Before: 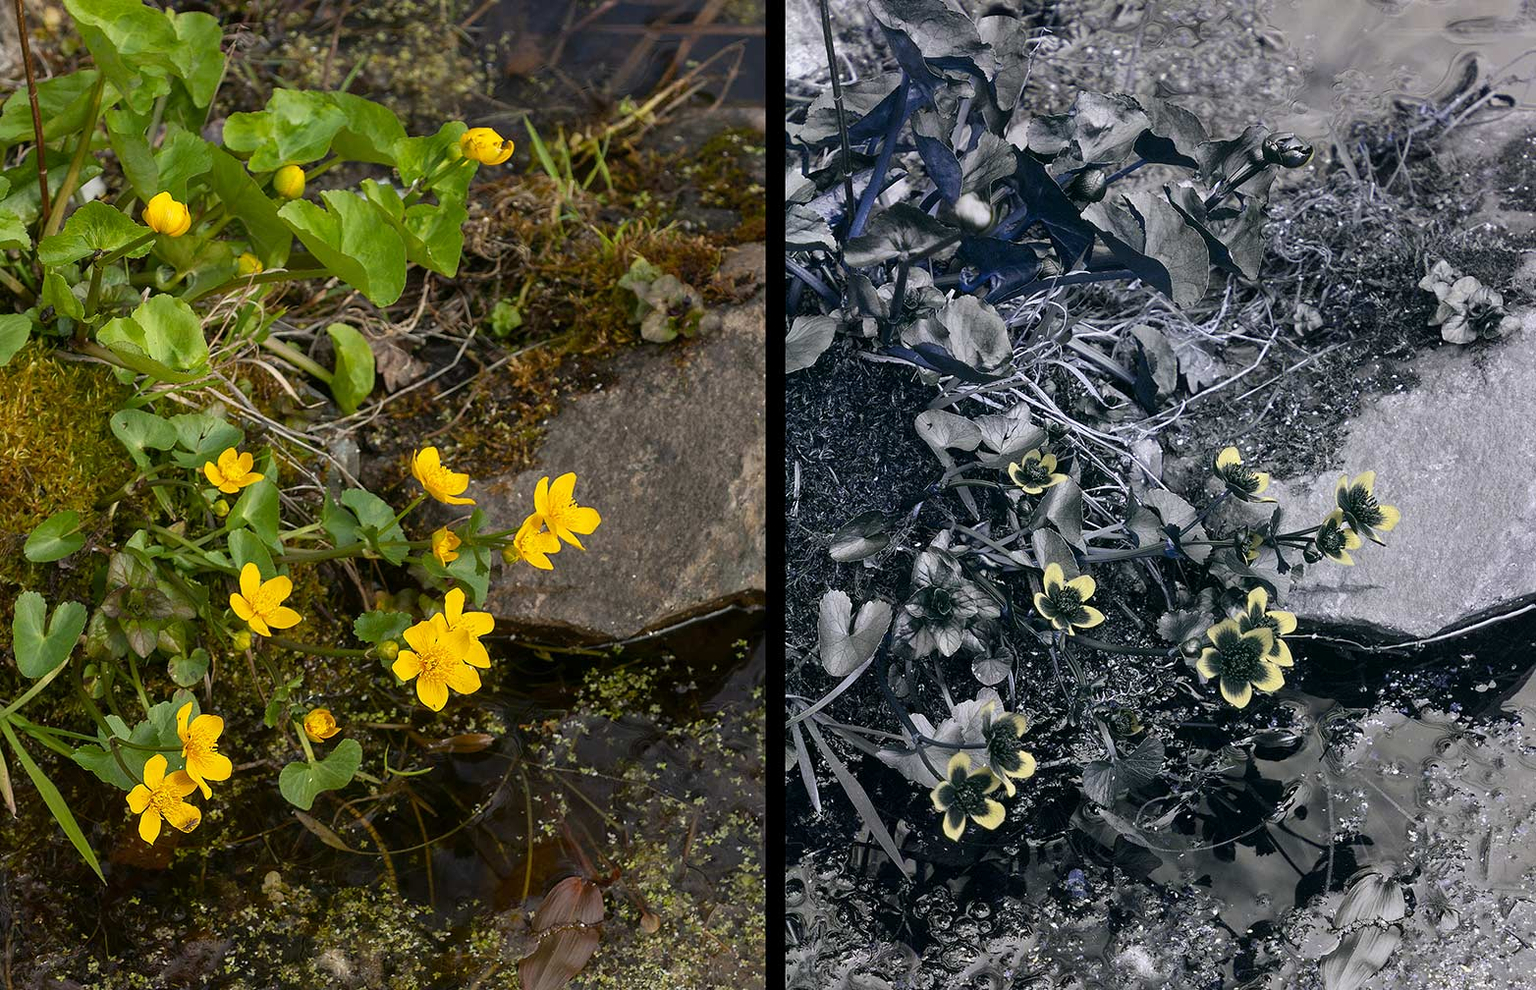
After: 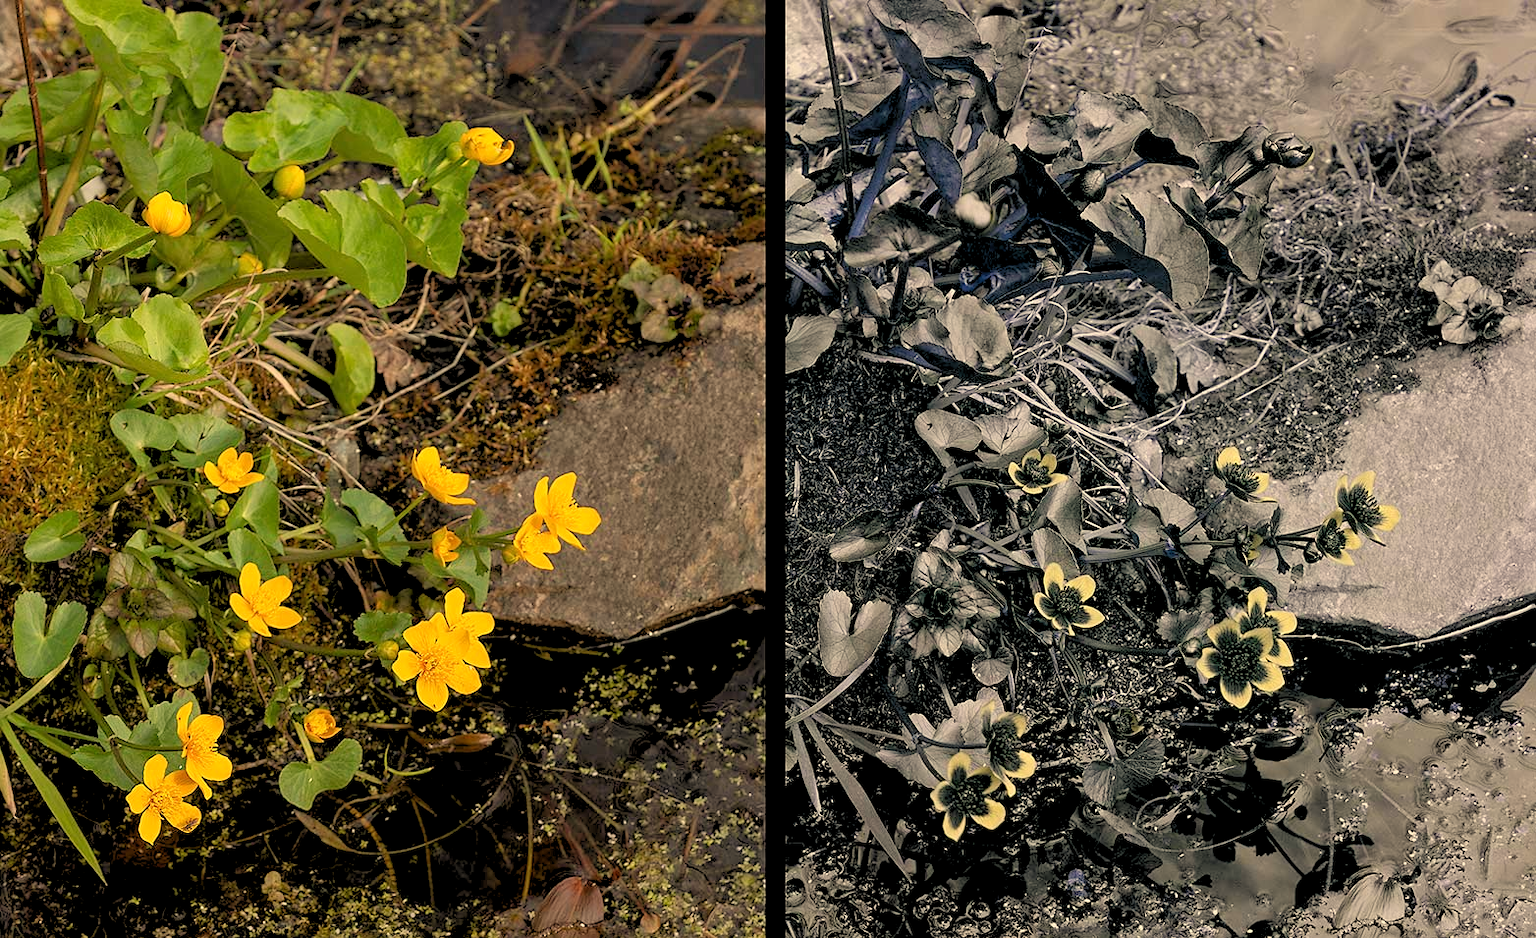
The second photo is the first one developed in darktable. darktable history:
crop and rotate: top 0%, bottom 5.097%
white balance: red 1.123, blue 0.83
rgb levels: preserve colors sum RGB, levels [[0.038, 0.433, 0.934], [0, 0.5, 1], [0, 0.5, 1]]
sharpen: amount 0.2
